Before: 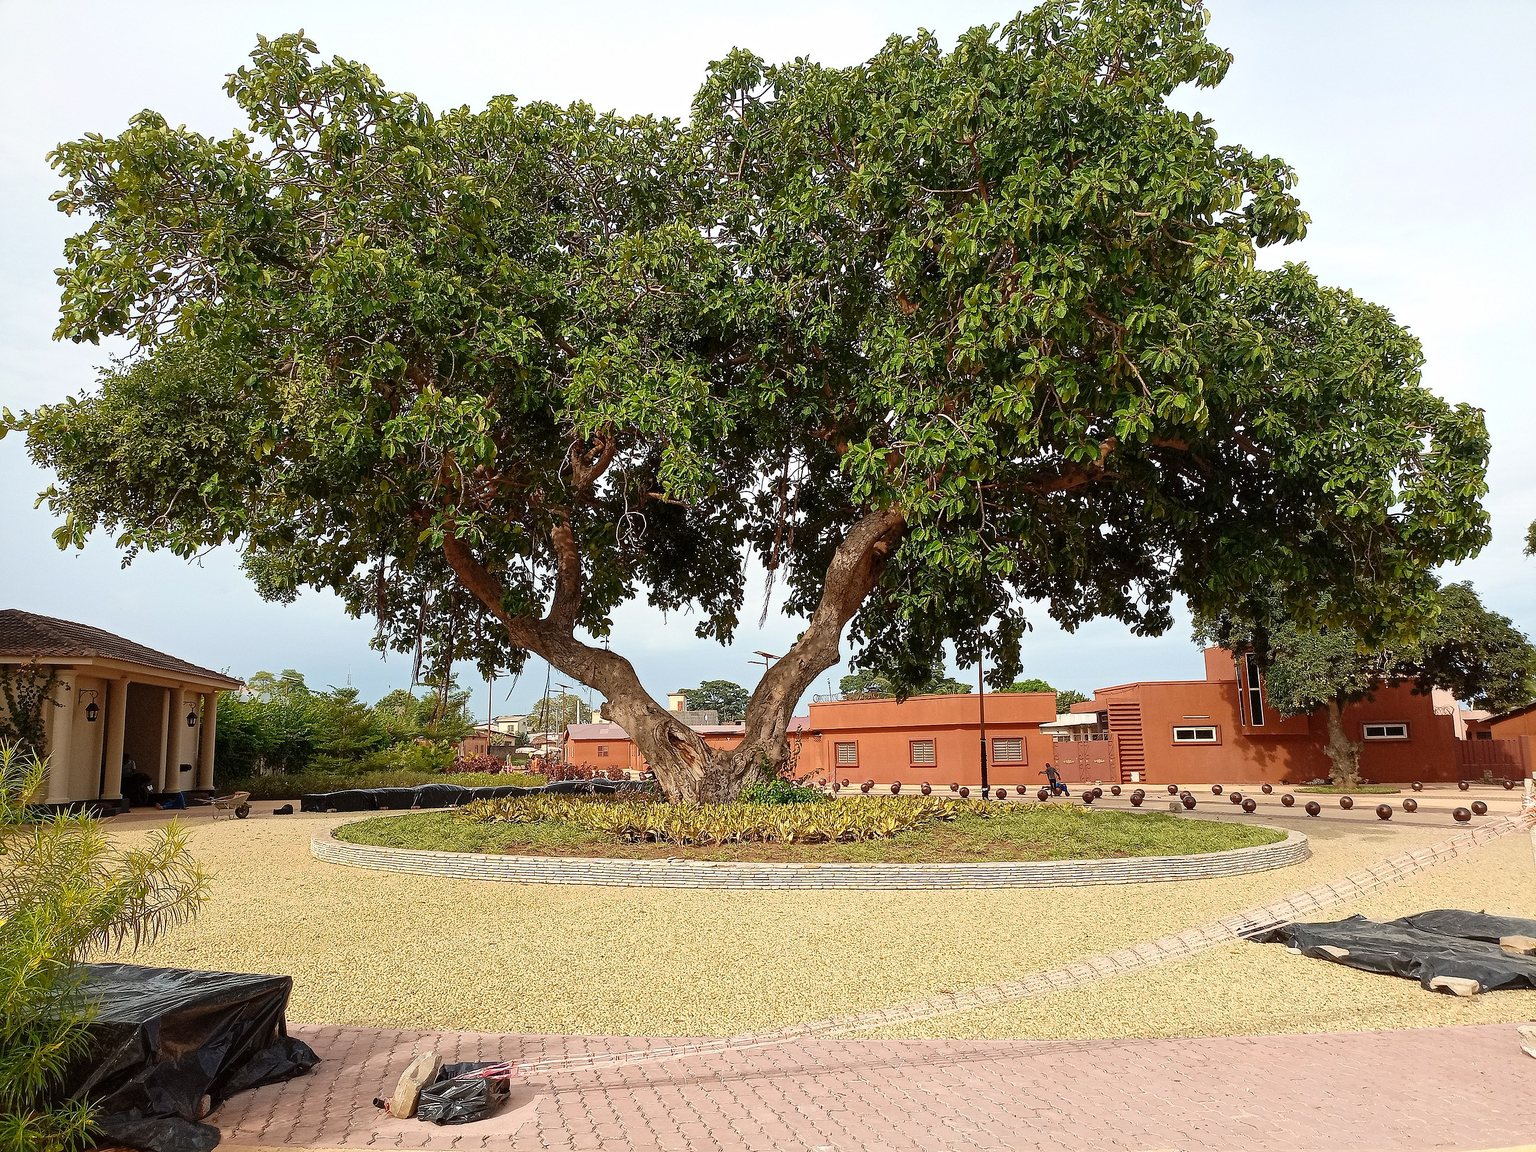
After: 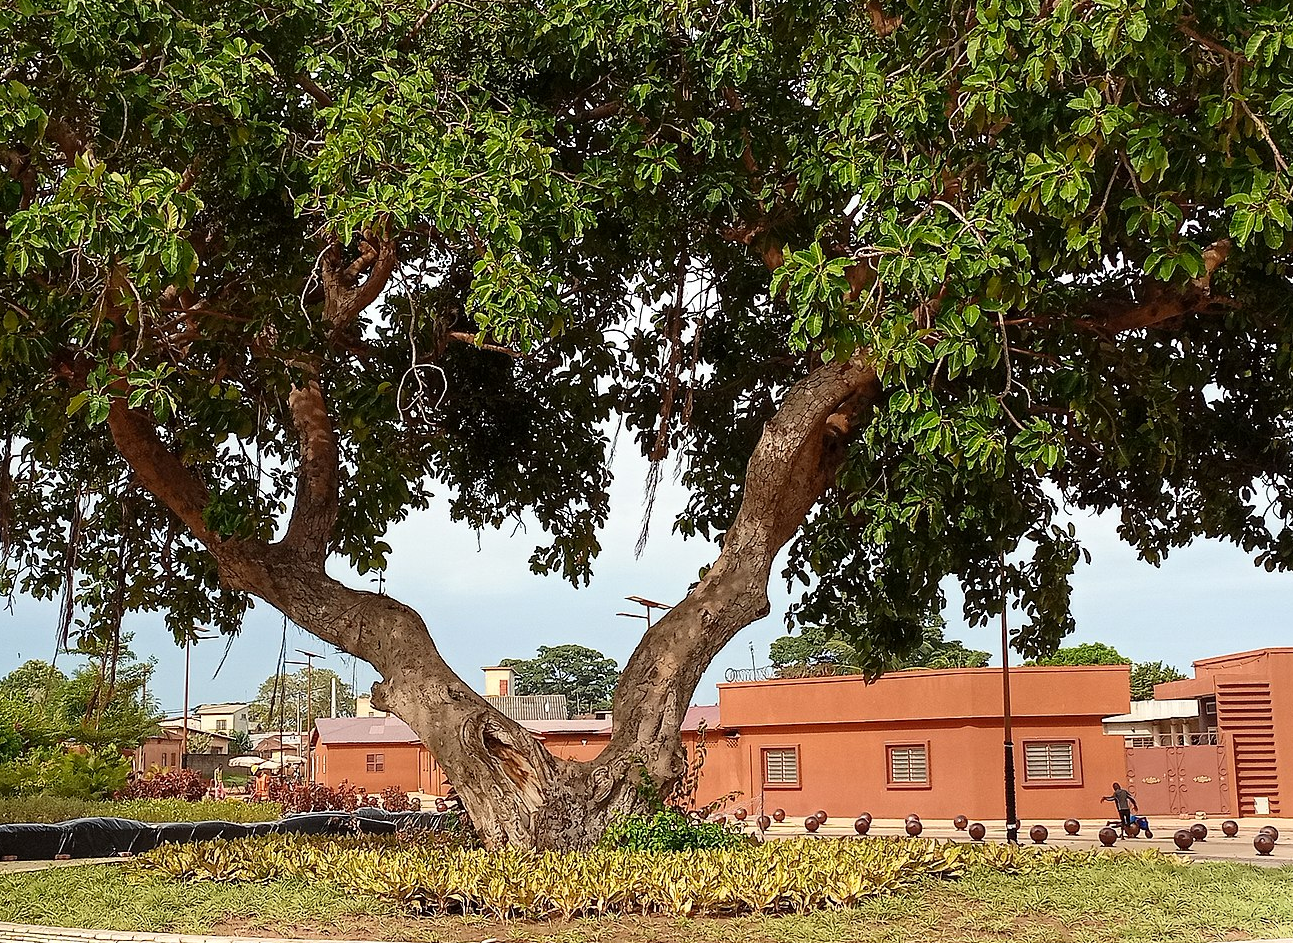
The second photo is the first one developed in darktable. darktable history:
crop: left 24.62%, top 25.478%, right 24.859%, bottom 25.369%
shadows and highlights: shadows -21, highlights 98.99, soften with gaussian
